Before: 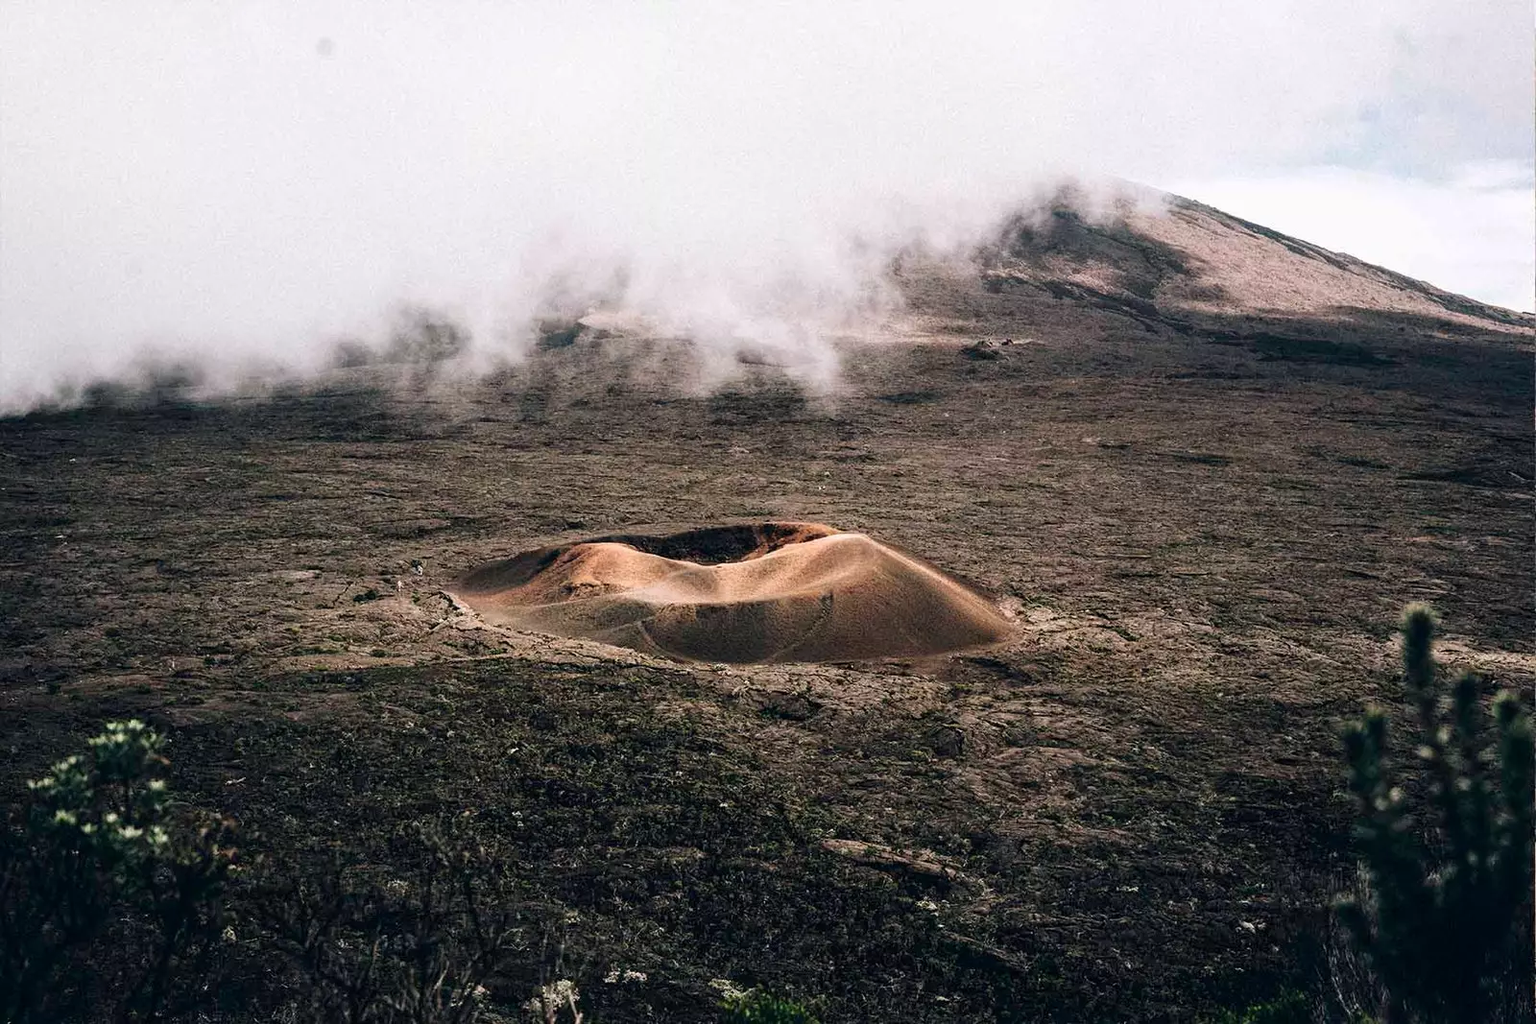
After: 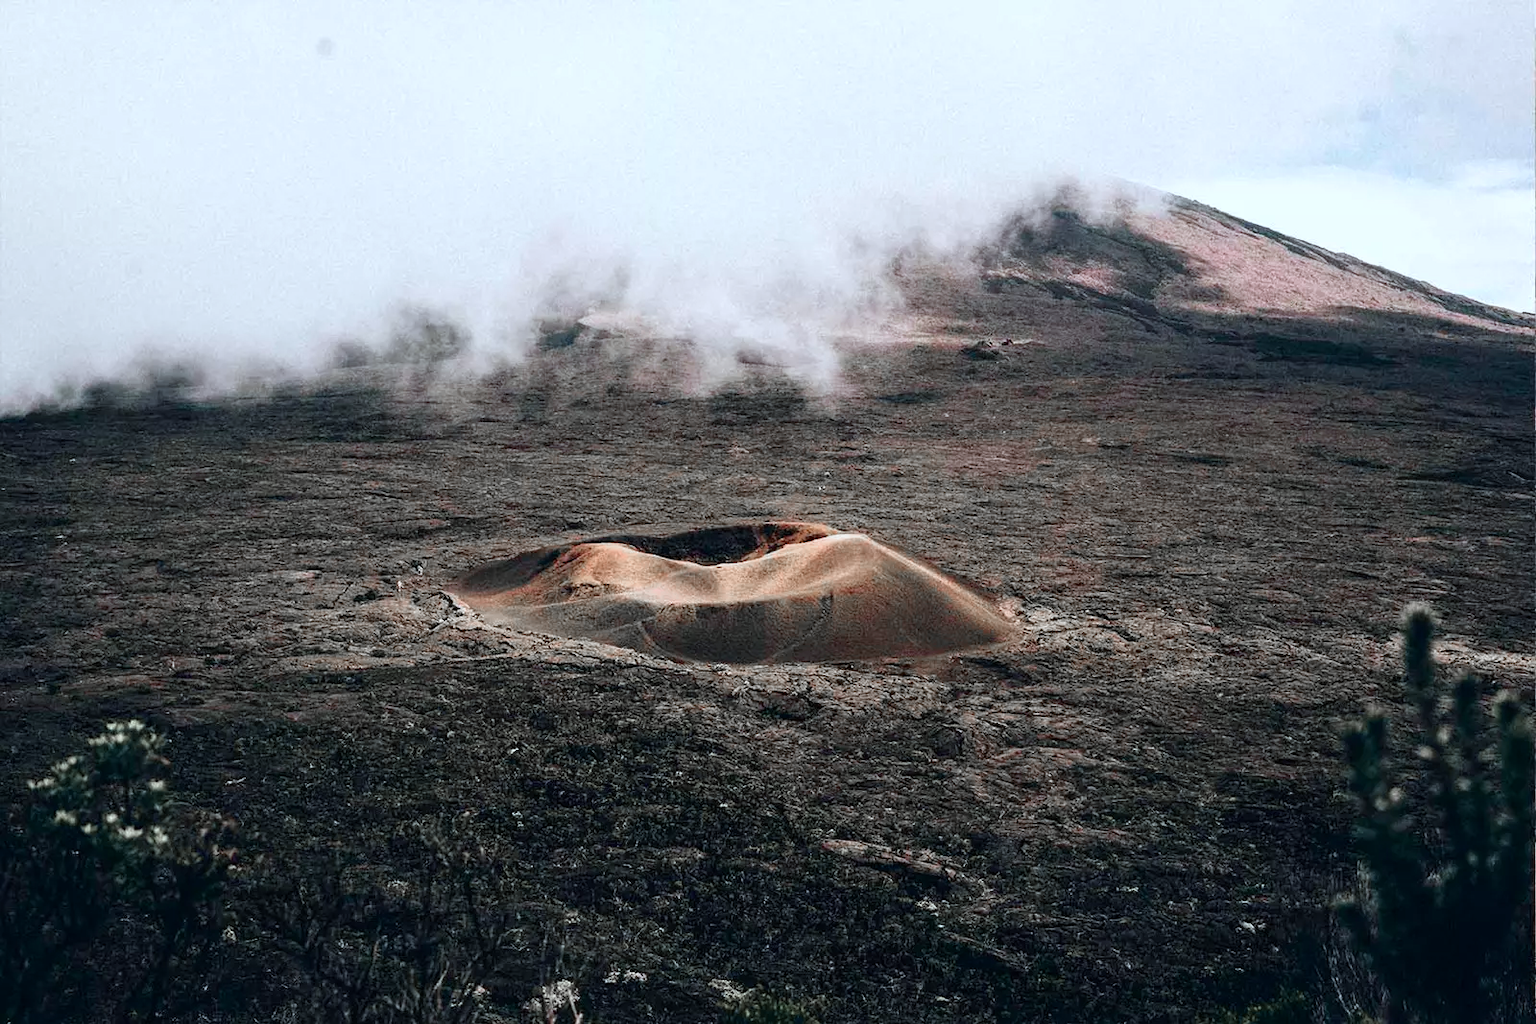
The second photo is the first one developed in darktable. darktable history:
color calibration: illuminant Planckian (black body), adaptation linear Bradford (ICC v4), x 0.364, y 0.367, temperature 4411.42 K
color zones: curves: ch1 [(0, 0.708) (0.088, 0.648) (0.245, 0.187) (0.429, 0.326) (0.571, 0.498) (0.714, 0.5) (0.857, 0.5) (1, 0.708)], mix 32.47%
